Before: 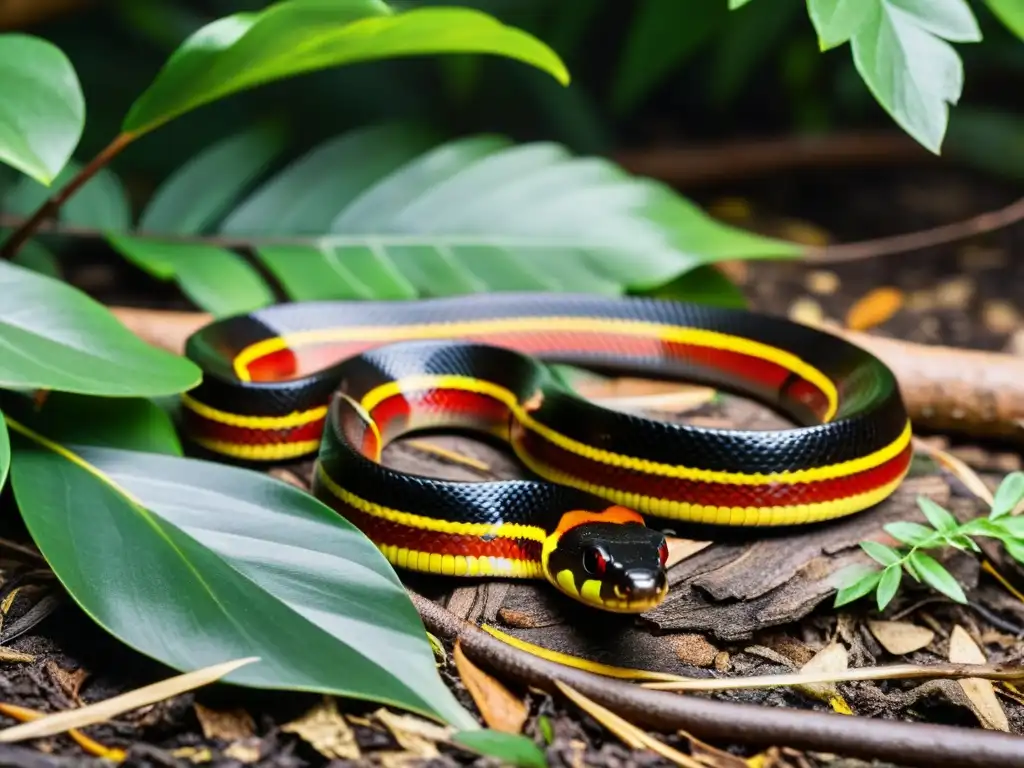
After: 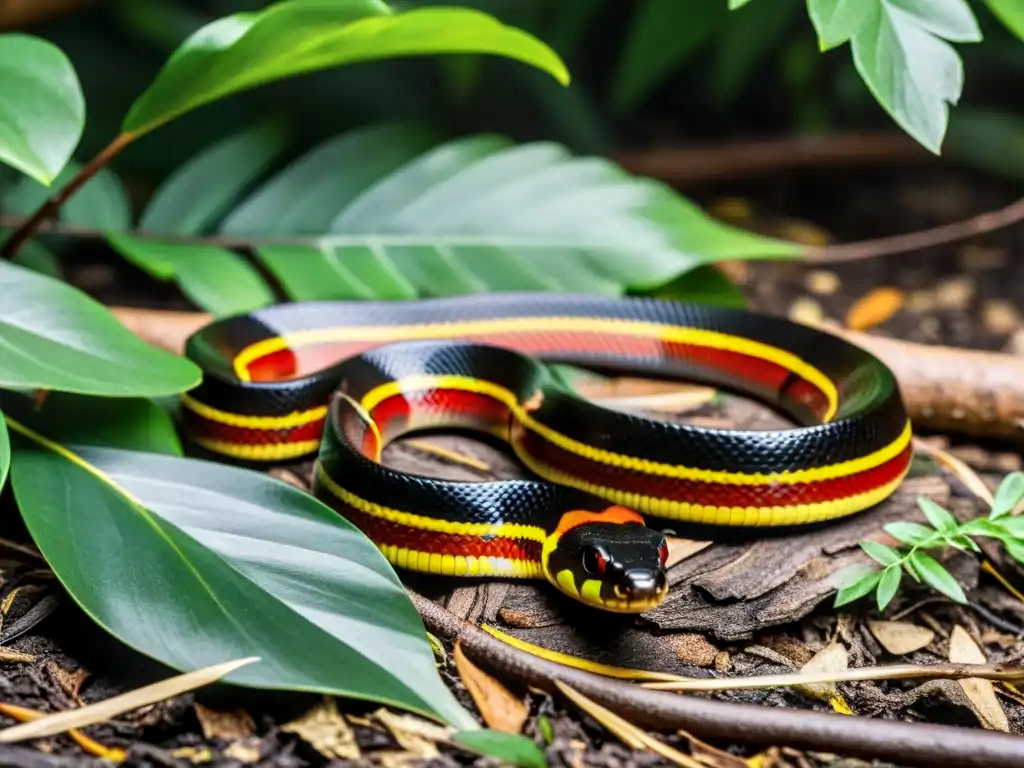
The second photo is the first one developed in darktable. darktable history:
local contrast: detail 130%
shadows and highlights: shadows 12.75, white point adjustment 1.28, soften with gaussian
